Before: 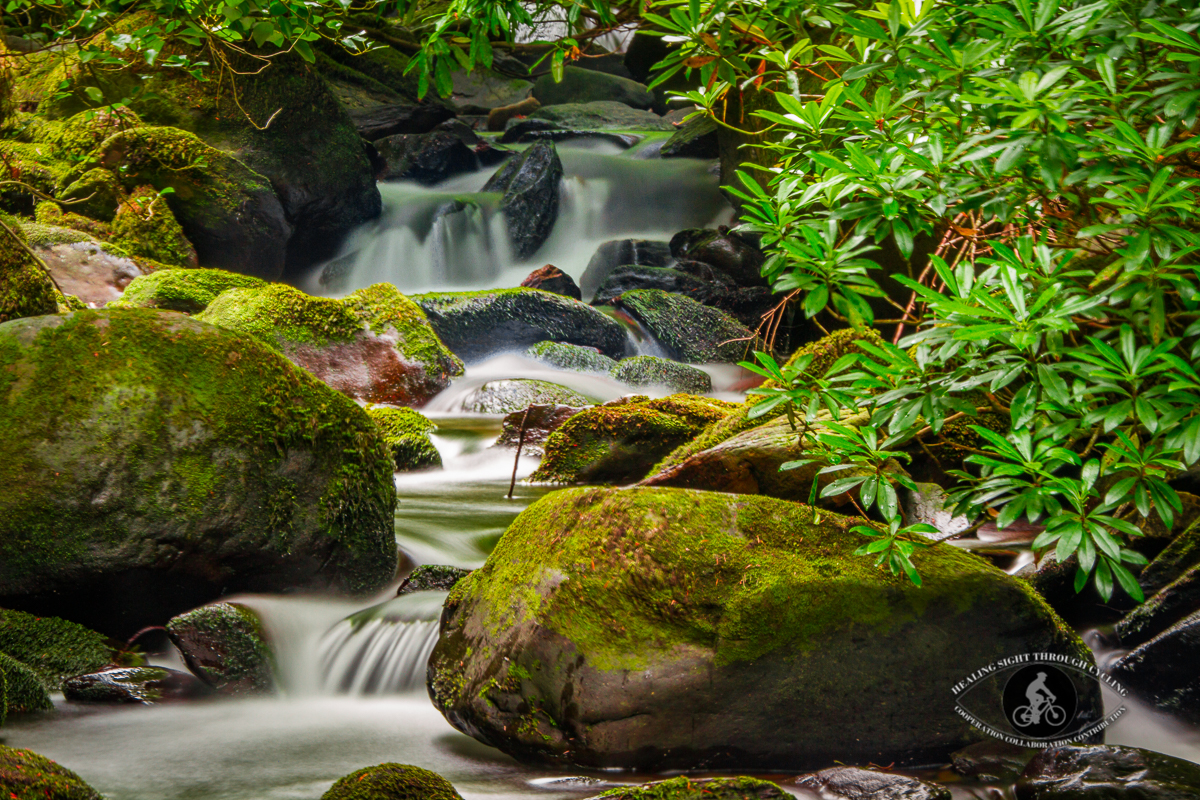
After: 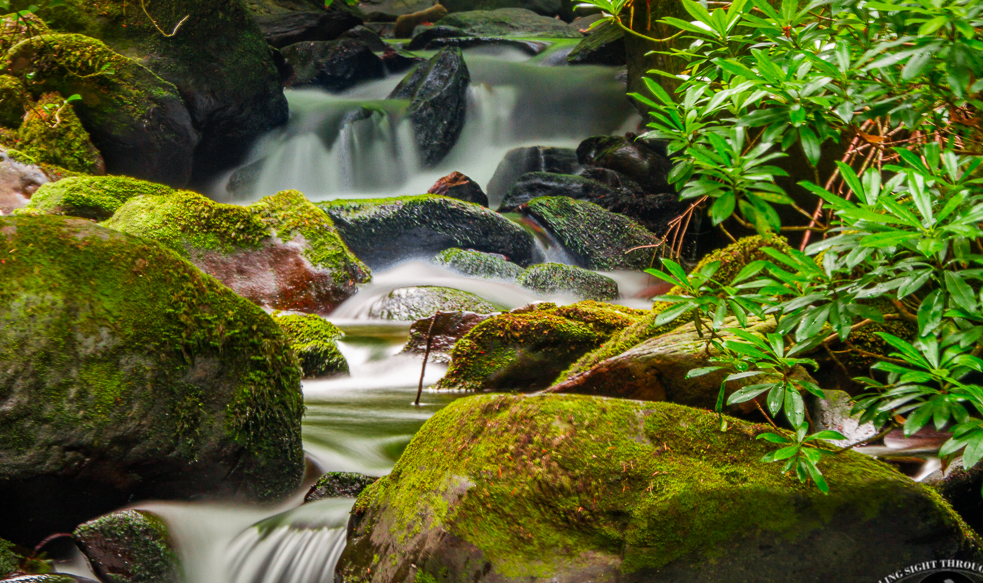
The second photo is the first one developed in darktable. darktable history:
crop: left 7.754%, top 11.643%, right 10.325%, bottom 15.392%
